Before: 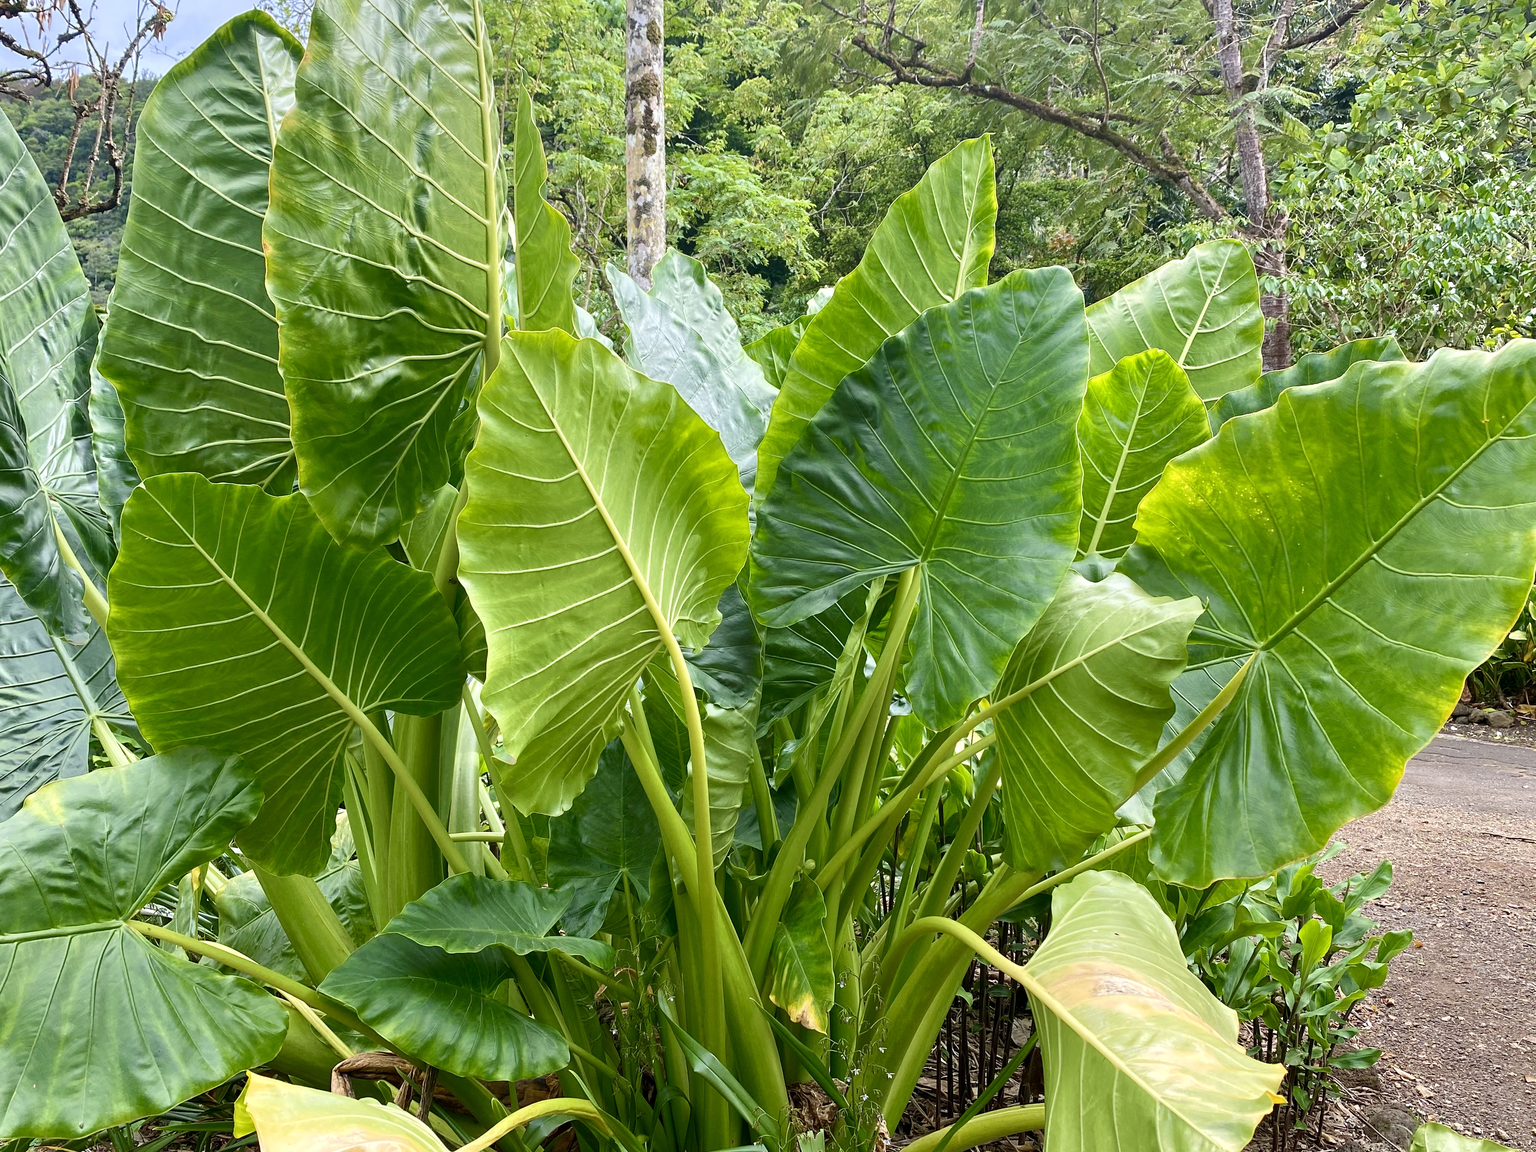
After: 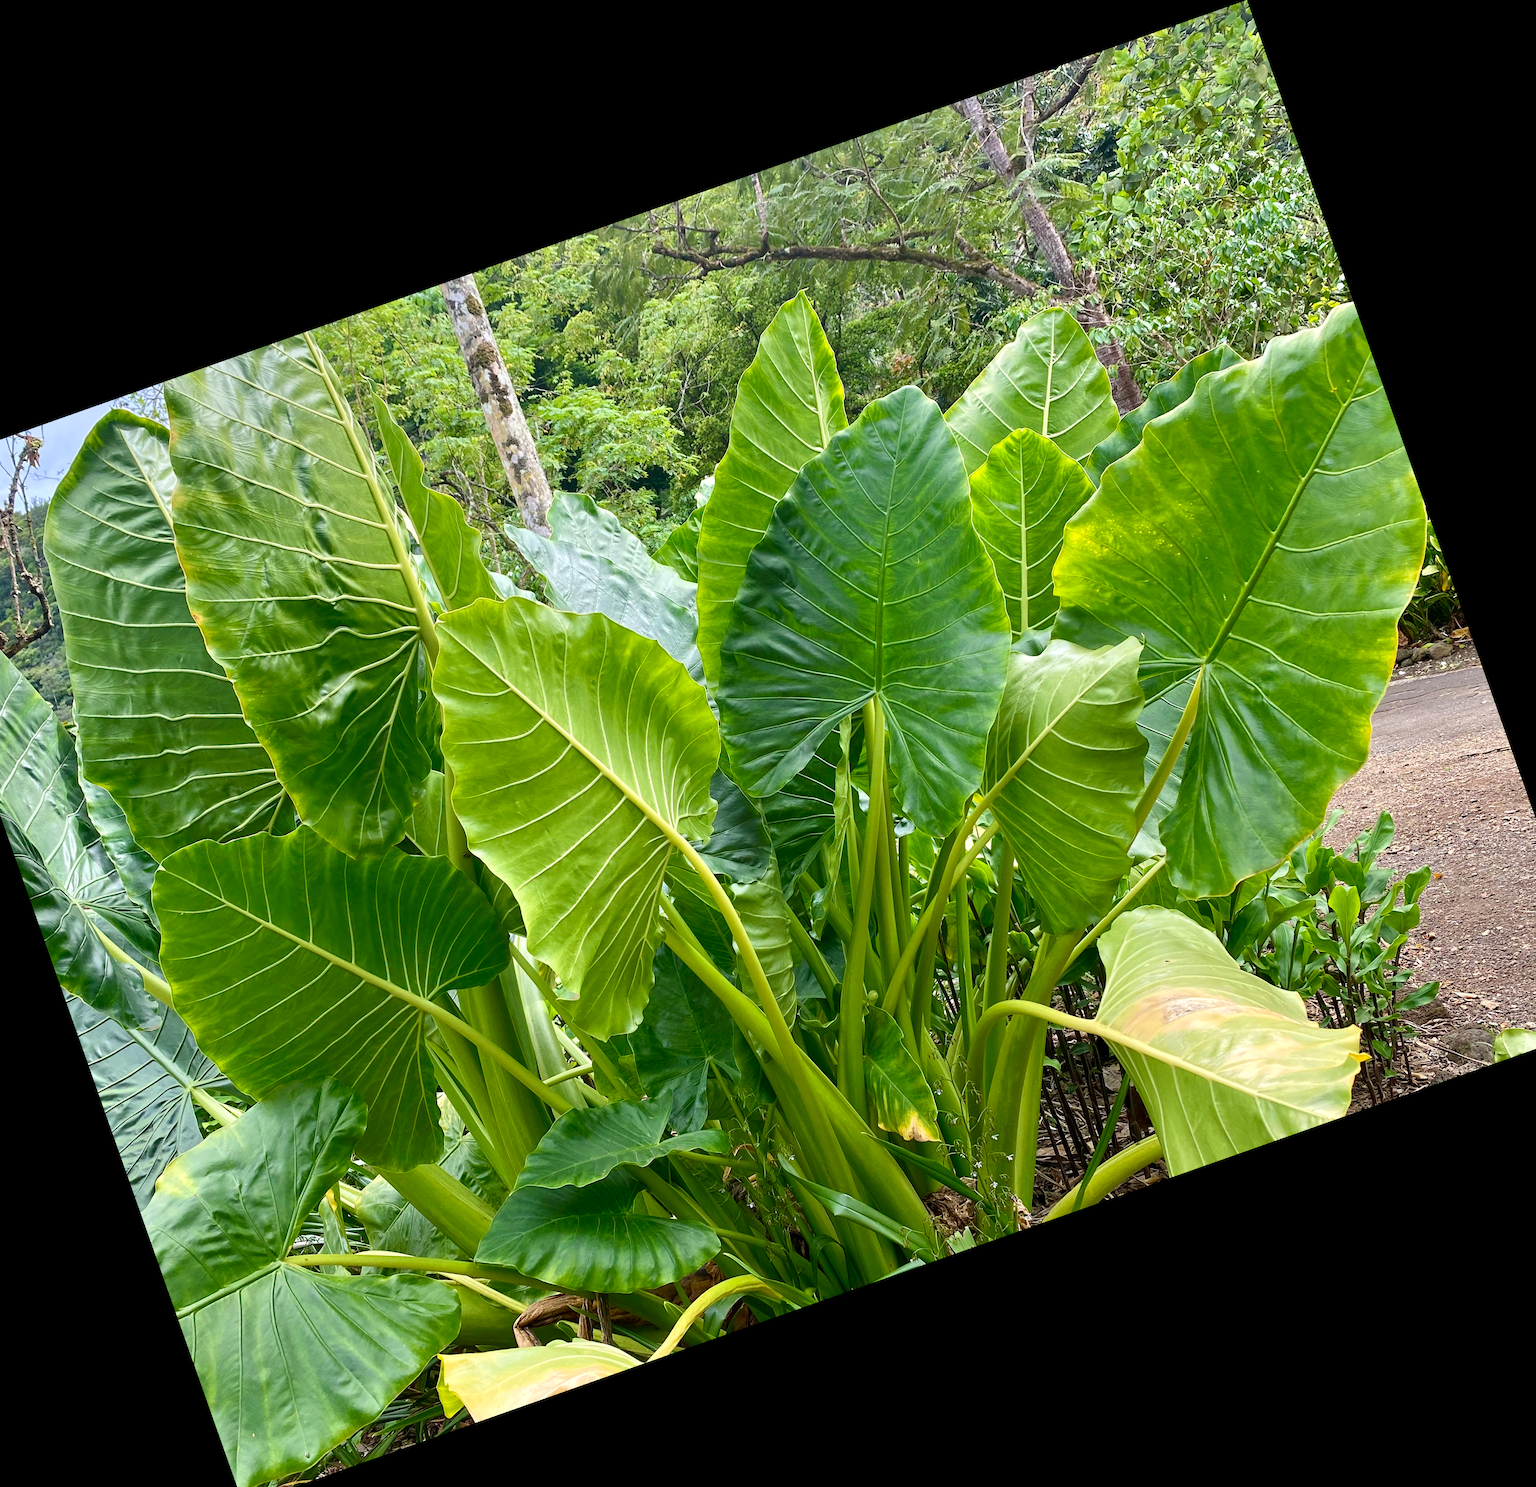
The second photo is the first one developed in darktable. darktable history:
crop and rotate: angle 19.43°, left 6.812%, right 4.125%, bottom 1.087%
shadows and highlights: radius 125.46, shadows 30.51, highlights -30.51, low approximation 0.01, soften with gaussian
